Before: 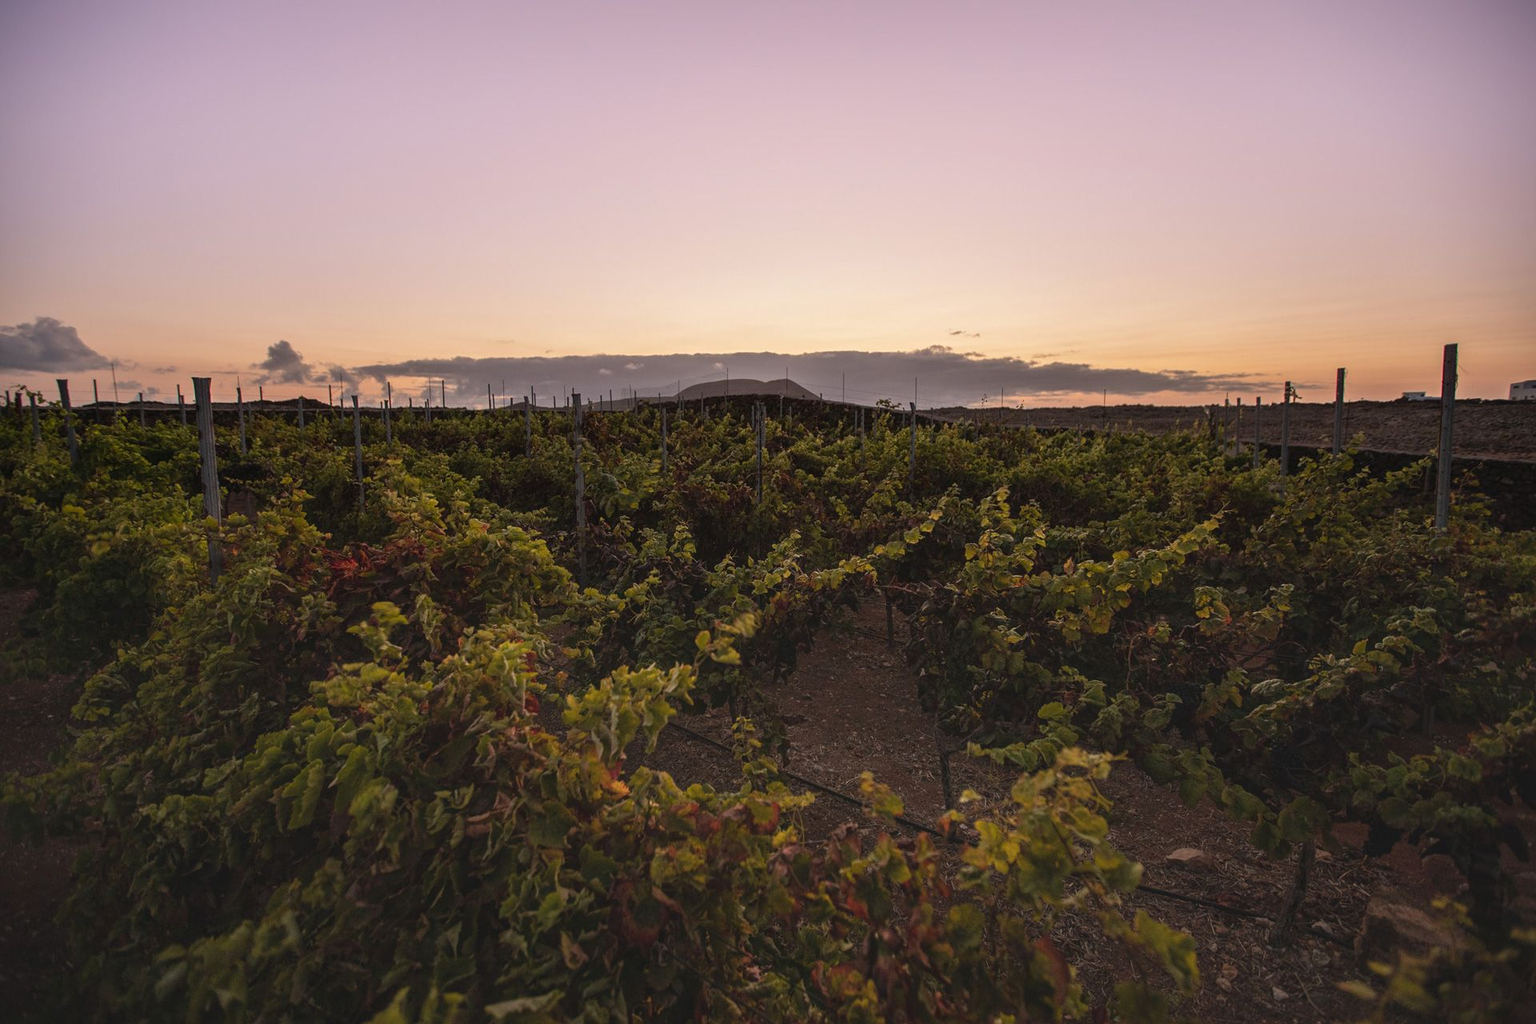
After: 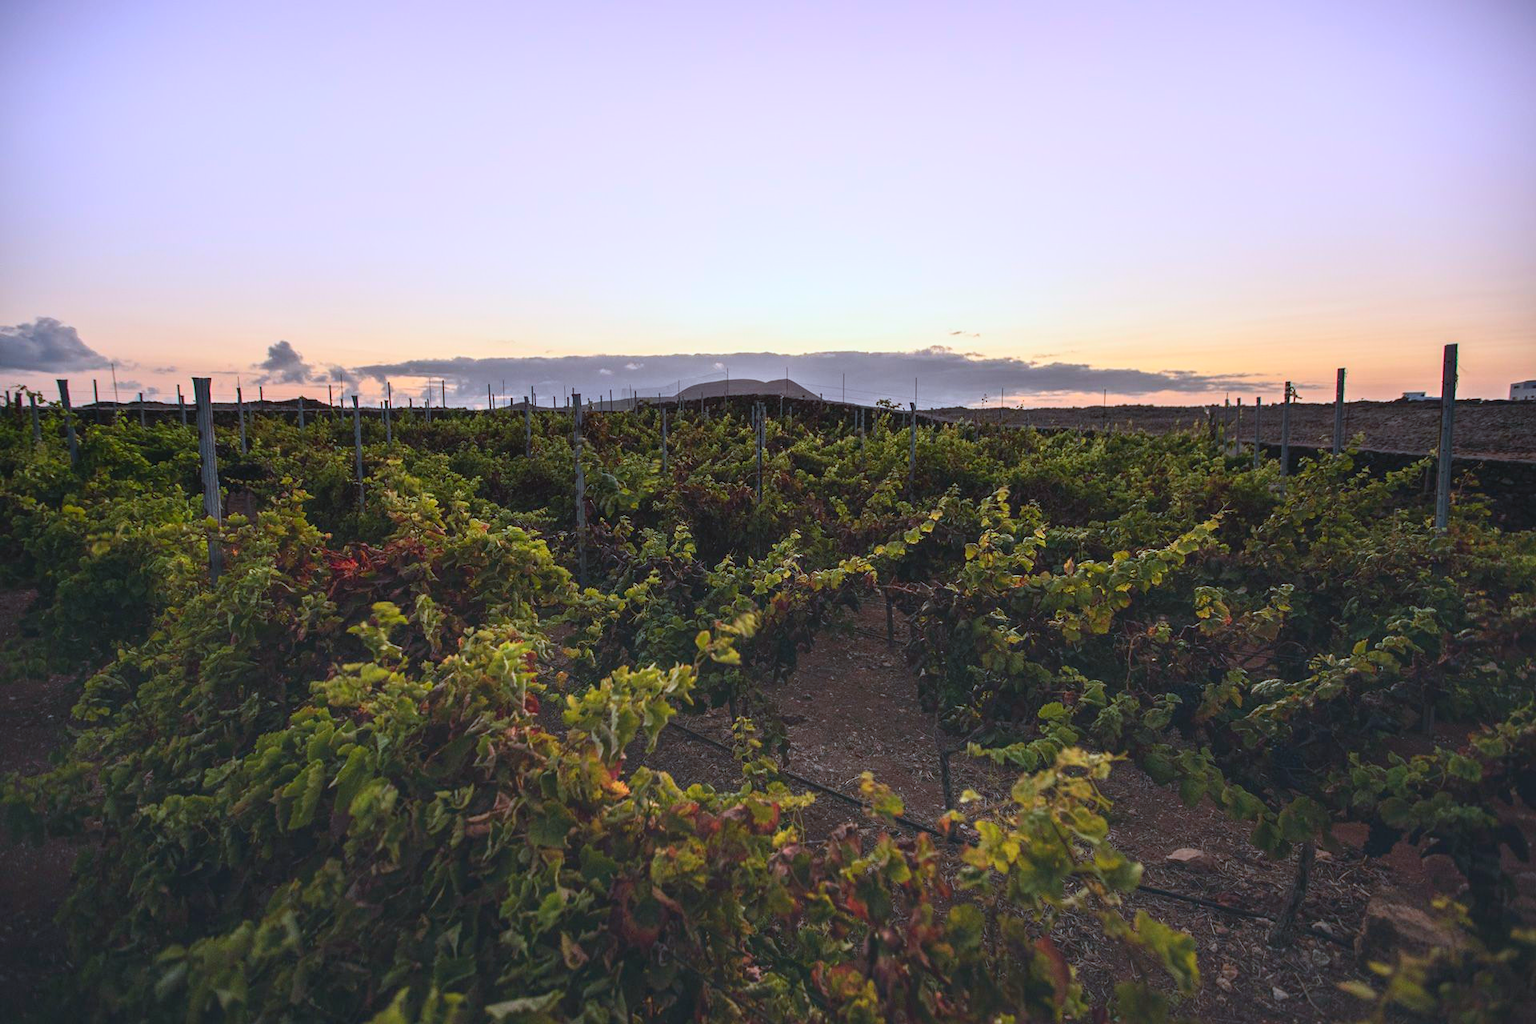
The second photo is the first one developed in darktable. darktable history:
color calibration: x 0.383, y 0.372, temperature 3894.8 K
contrast brightness saturation: contrast 0.243, brightness 0.252, saturation 0.391
